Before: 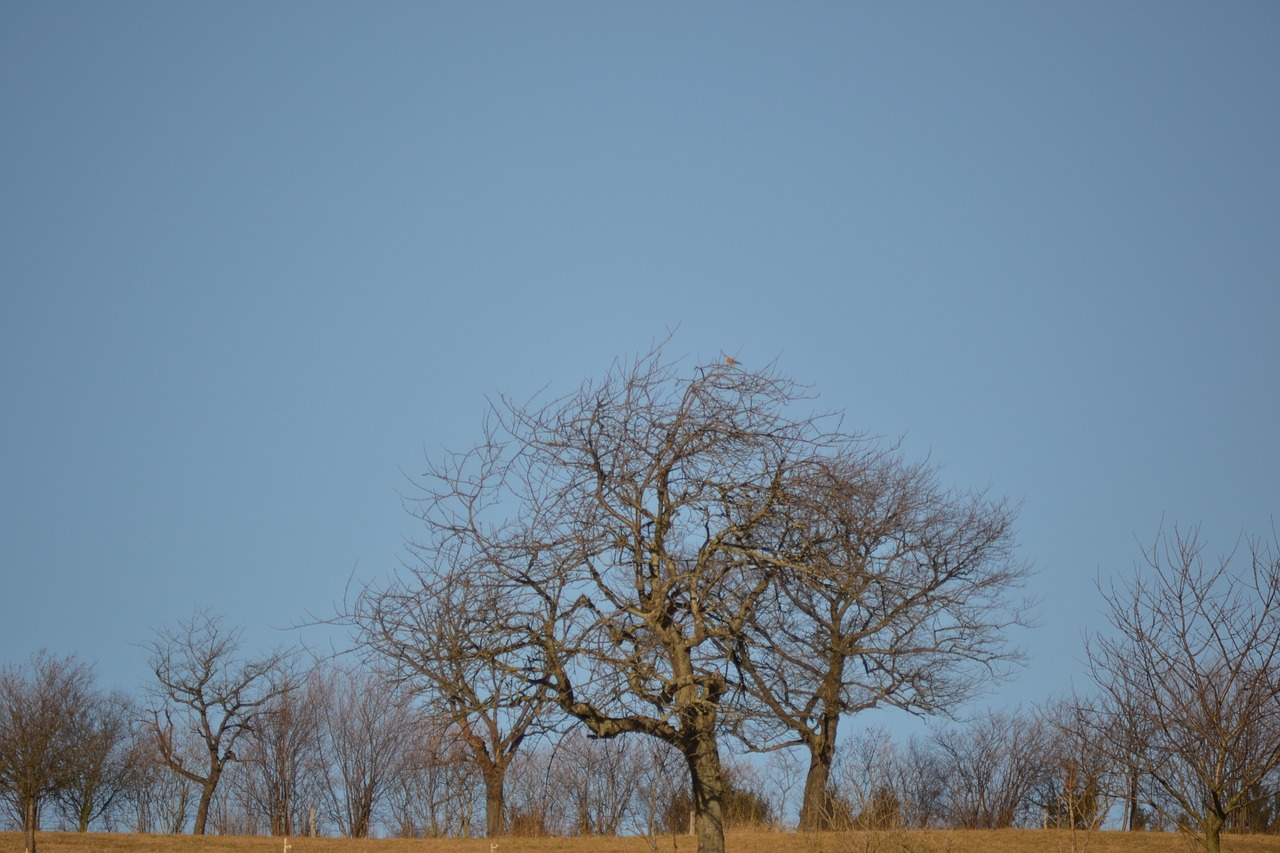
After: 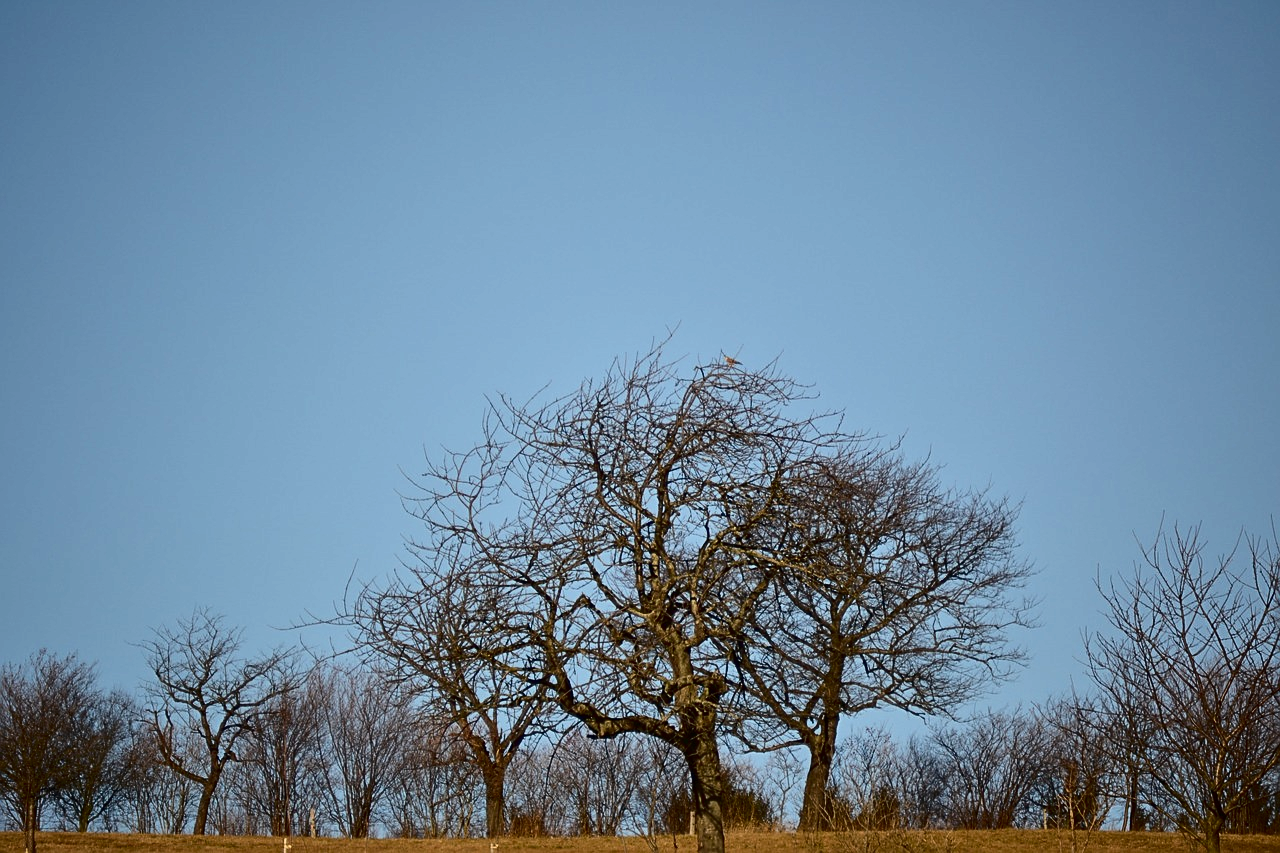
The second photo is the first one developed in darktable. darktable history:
contrast brightness saturation: contrast 0.32, brightness -0.08, saturation 0.17
sharpen: on, module defaults
